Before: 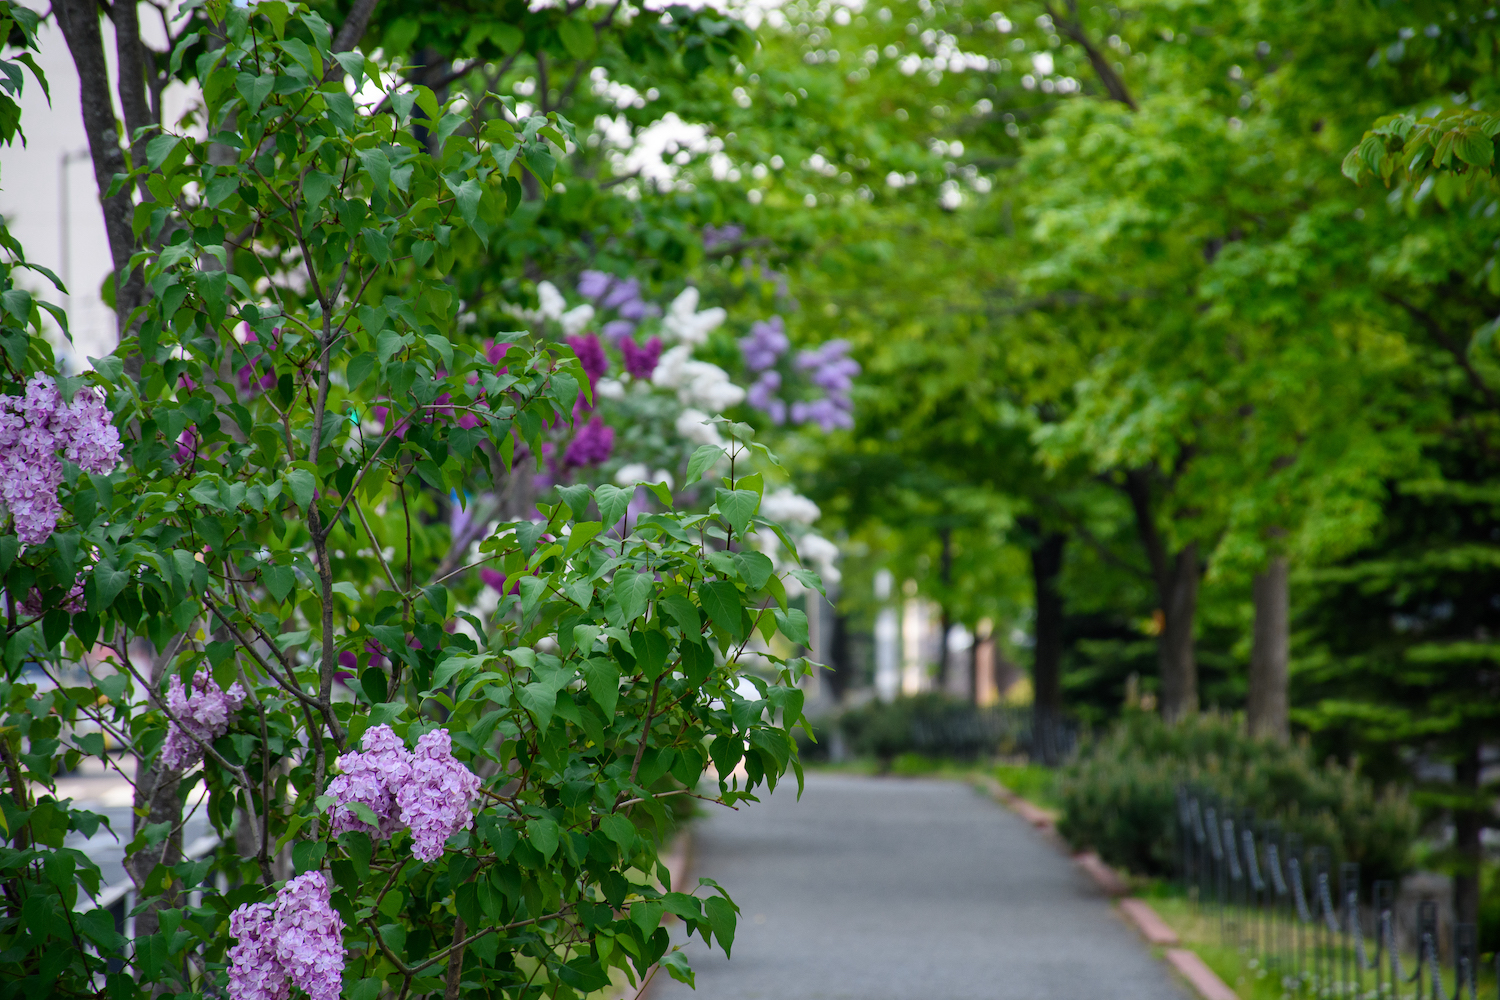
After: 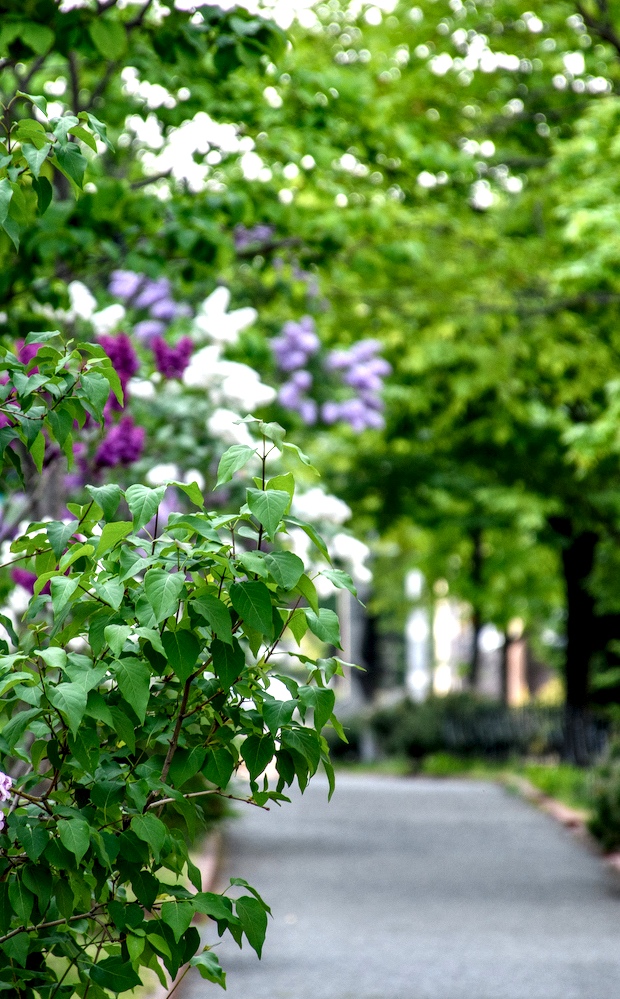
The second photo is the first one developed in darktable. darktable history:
crop: left 31.297%, right 27.369%
local contrast: highlights 21%, shadows 70%, detail 170%
exposure: black level correction 0, exposure 0.498 EV, compensate highlight preservation false
